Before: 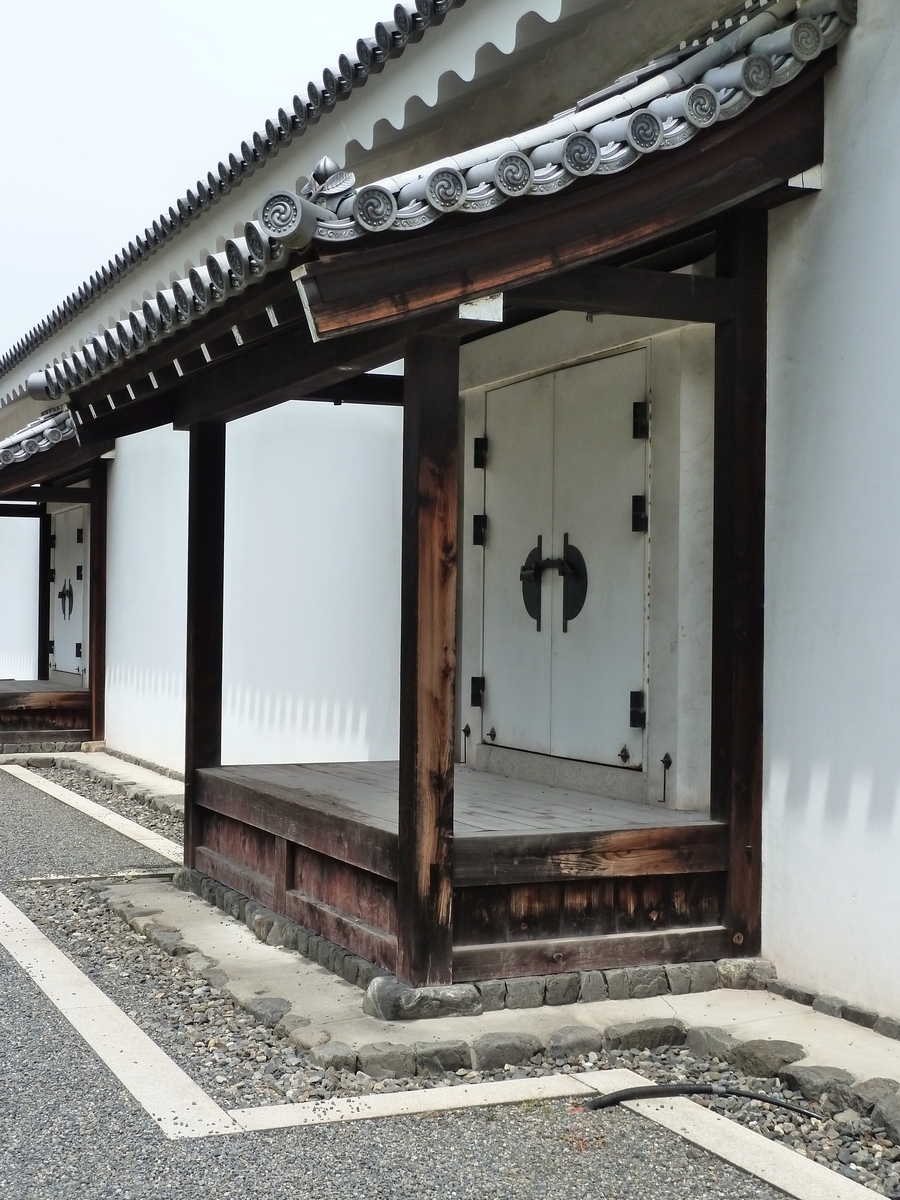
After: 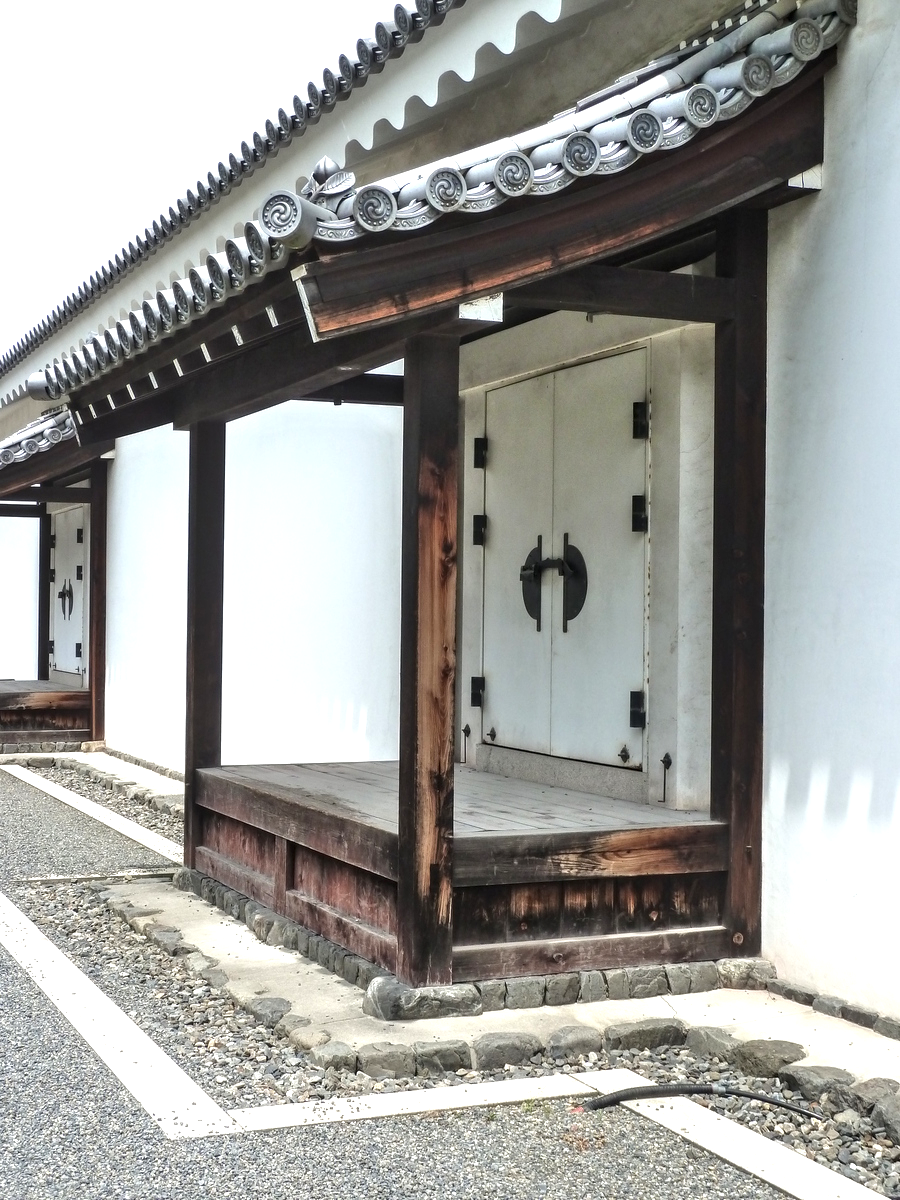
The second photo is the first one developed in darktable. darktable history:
exposure: black level correction 0, exposure 0.699 EV, compensate exposure bias true, compensate highlight preservation false
local contrast: on, module defaults
